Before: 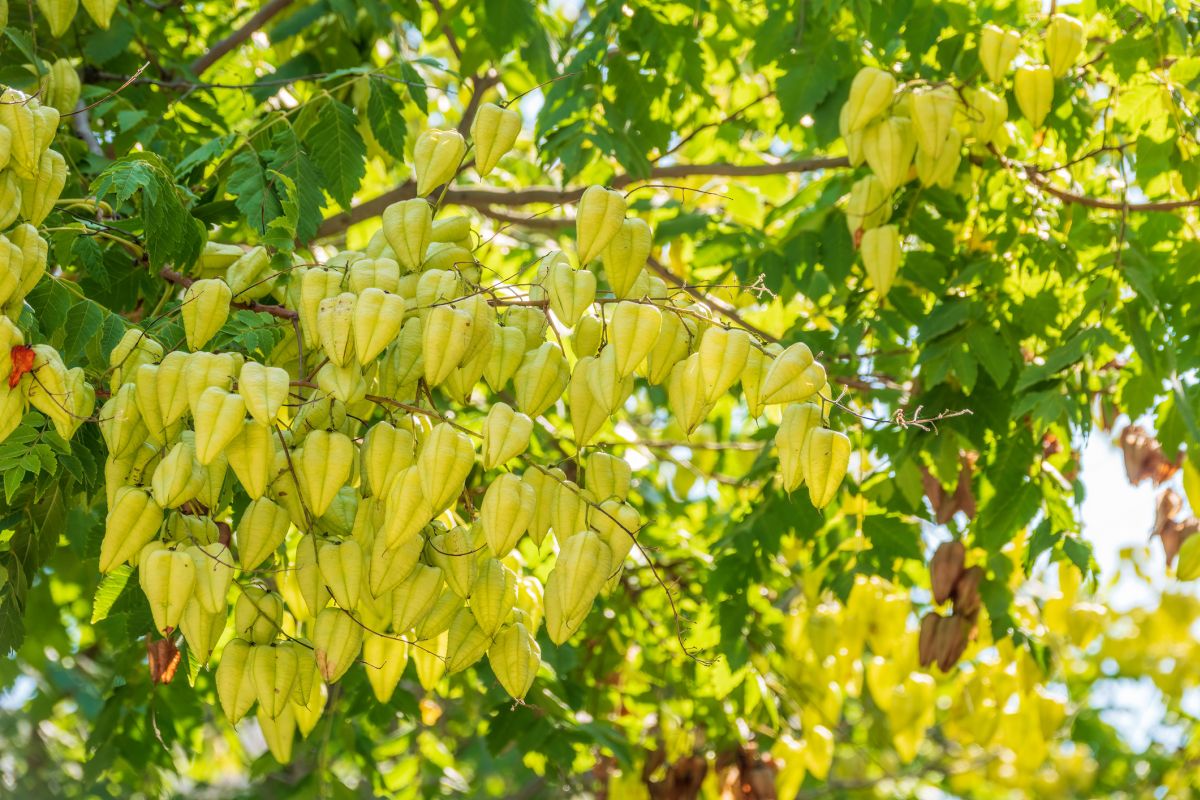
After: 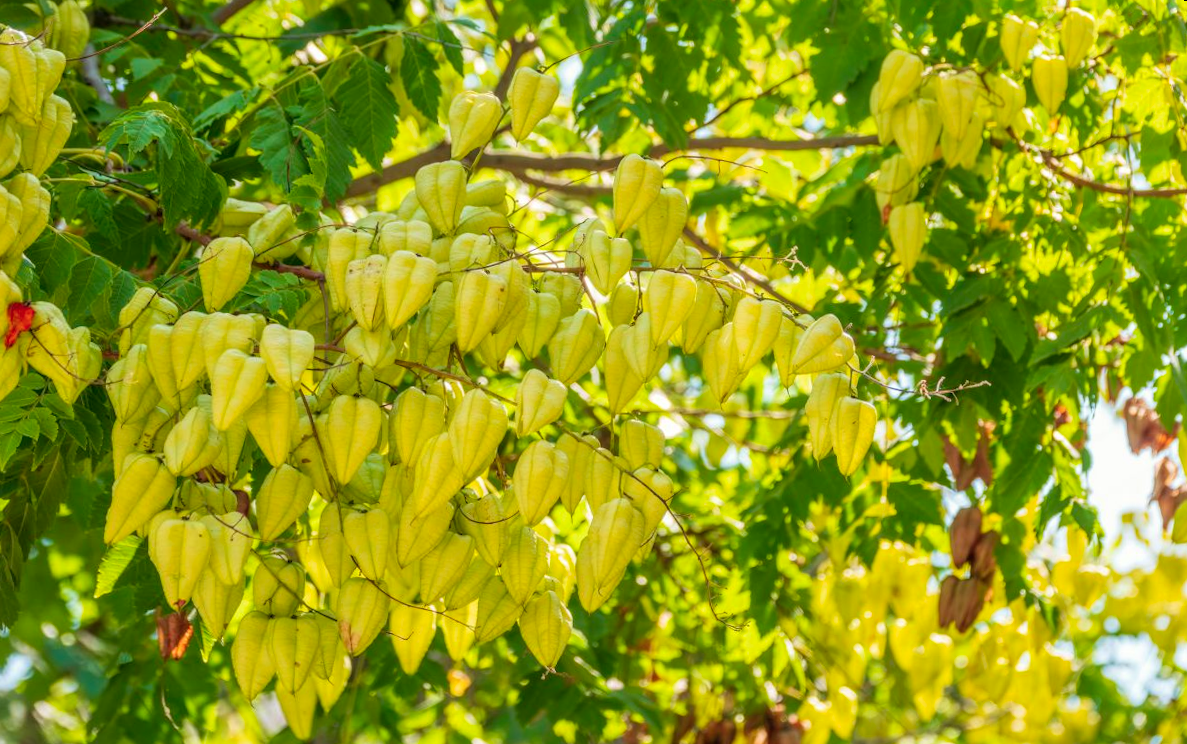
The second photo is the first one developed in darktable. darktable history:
color balance: mode lift, gamma, gain (sRGB), lift [1, 0.99, 1.01, 0.992], gamma [1, 1.037, 0.974, 0.963]
color calibration: output R [0.946, 0.065, -0.013, 0], output G [-0.246, 1.264, -0.017, 0], output B [0.046, -0.098, 1.05, 0], illuminant custom, x 0.344, y 0.359, temperature 5045.54 K
rotate and perspective: rotation 0.679°, lens shift (horizontal) 0.136, crop left 0.009, crop right 0.991, crop top 0.078, crop bottom 0.95
